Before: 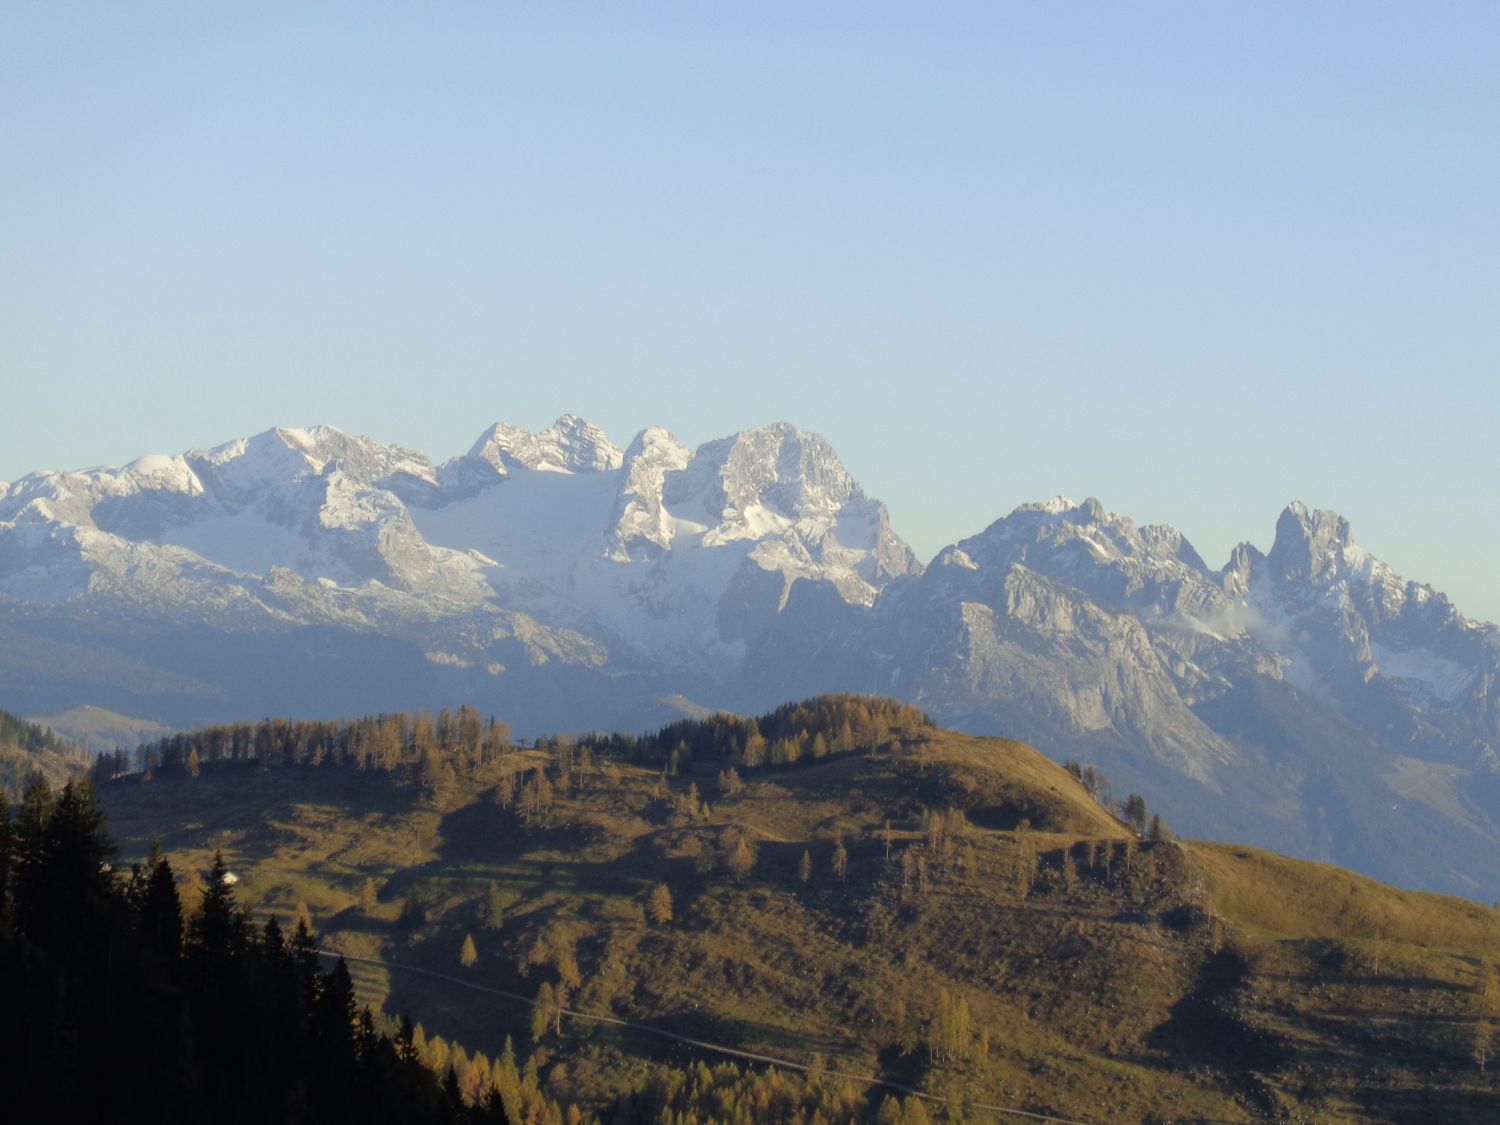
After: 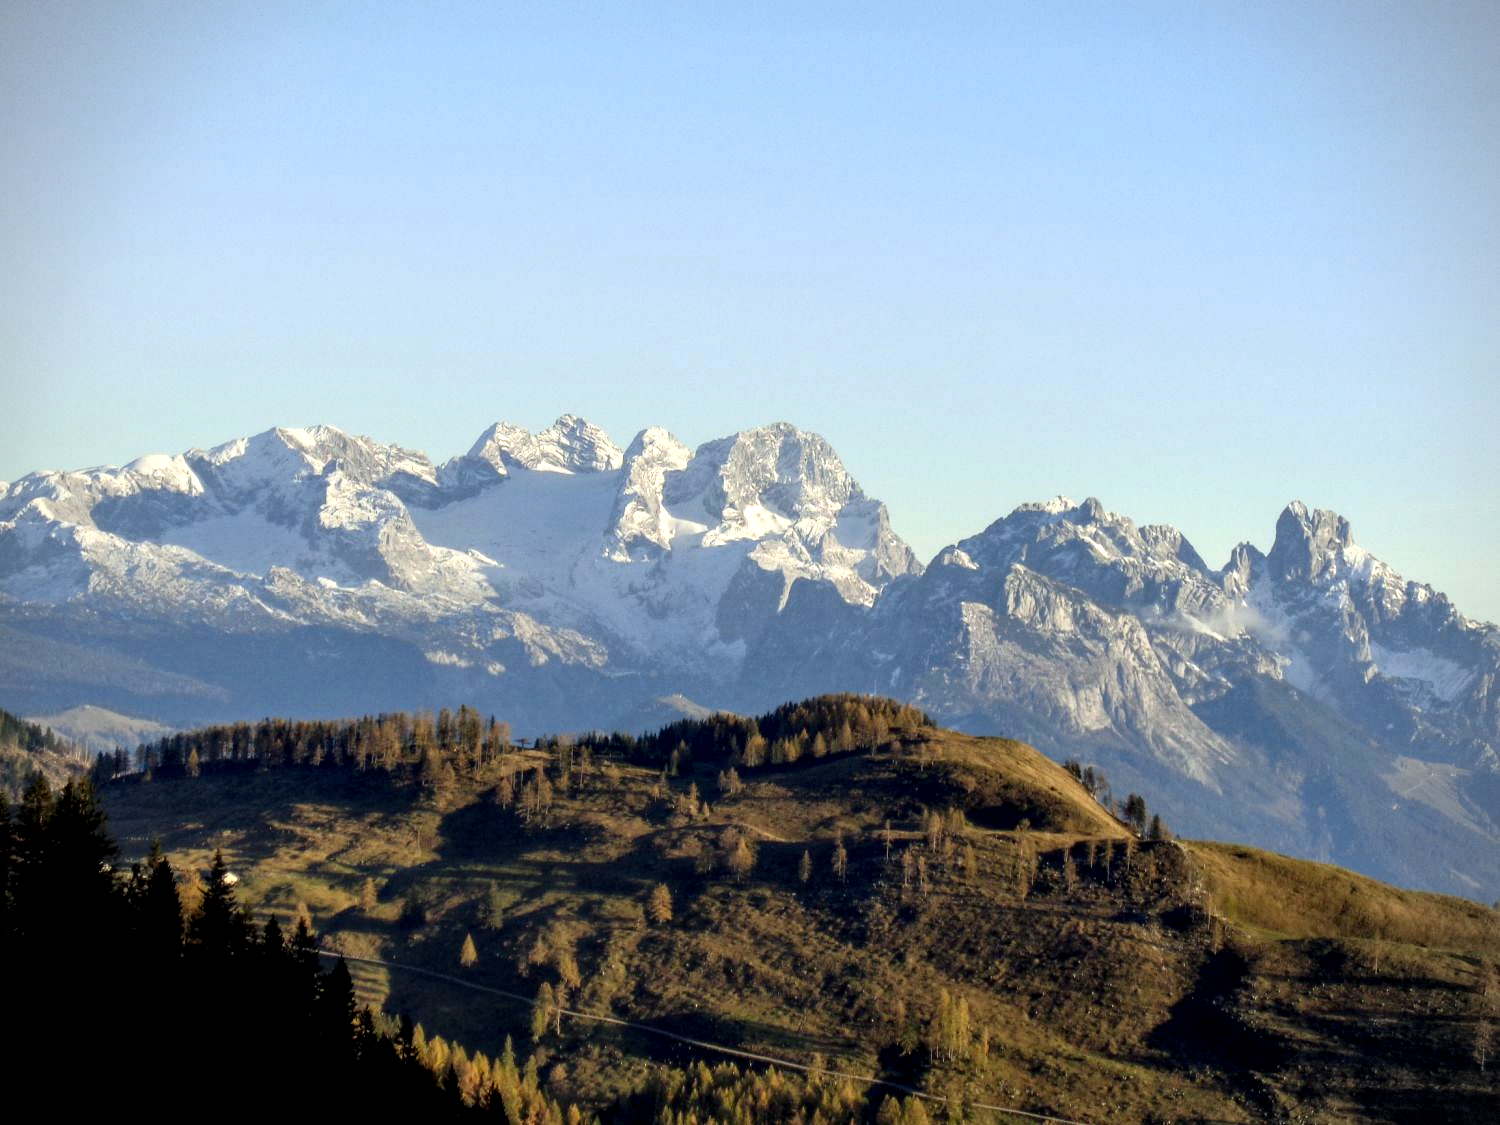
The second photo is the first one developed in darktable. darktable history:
local contrast: highlights 19%, detail 186%
contrast brightness saturation: contrast 0.162, saturation 0.322
vignetting: fall-off radius 62.94%, dithering 8-bit output
